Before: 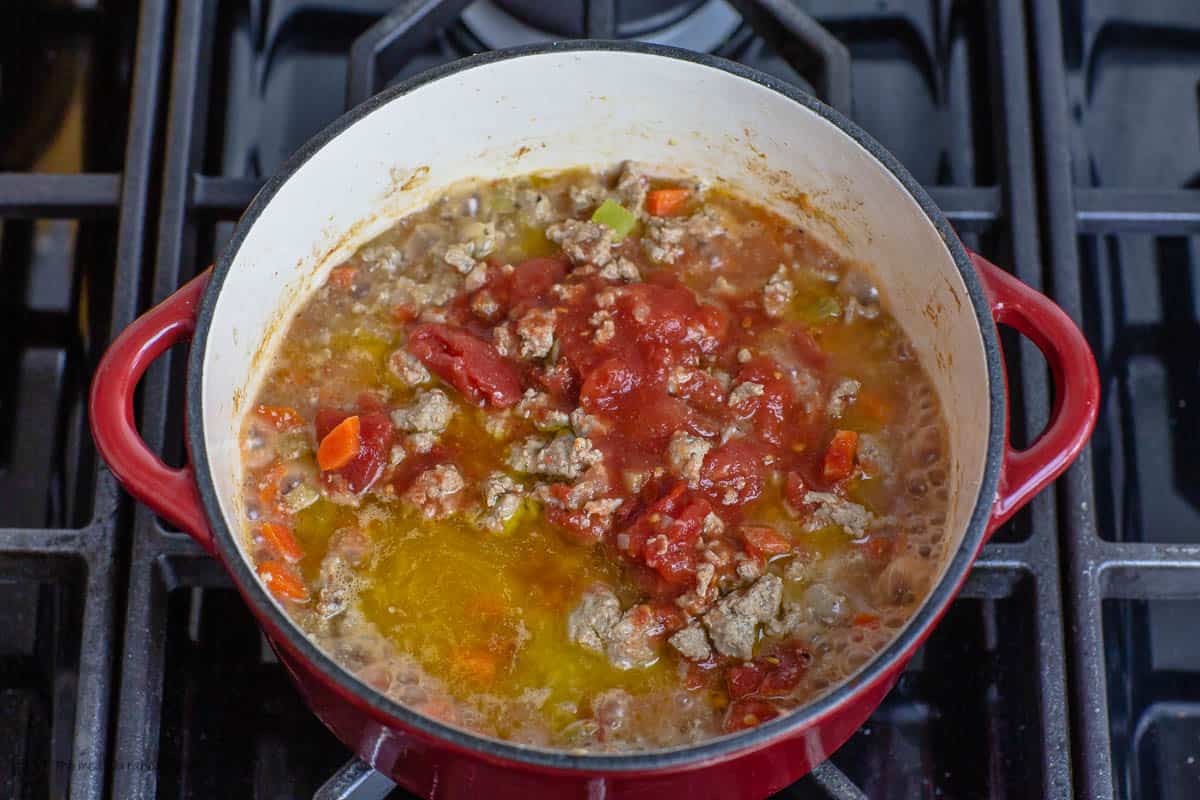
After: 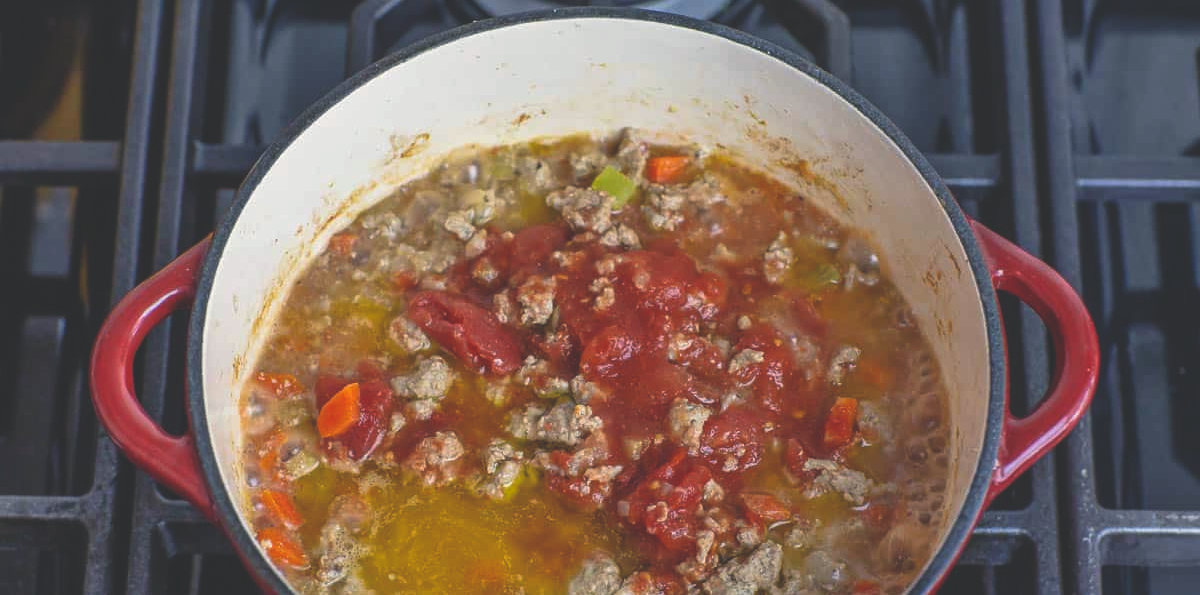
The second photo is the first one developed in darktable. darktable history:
crop: top 4.215%, bottom 21.298%
color balance rgb: shadows lift › chroma 2.06%, shadows lift › hue 247.24°, highlights gain › chroma 2.15%, highlights gain › hue 74.94°, linear chroma grading › global chroma 9.783%, perceptual saturation grading › global saturation 0.469%, perceptual brilliance grading › global brilliance 11.506%, contrast 5.242%
exposure: black level correction -0.035, exposure -0.496 EV, compensate exposure bias true, compensate highlight preservation false
